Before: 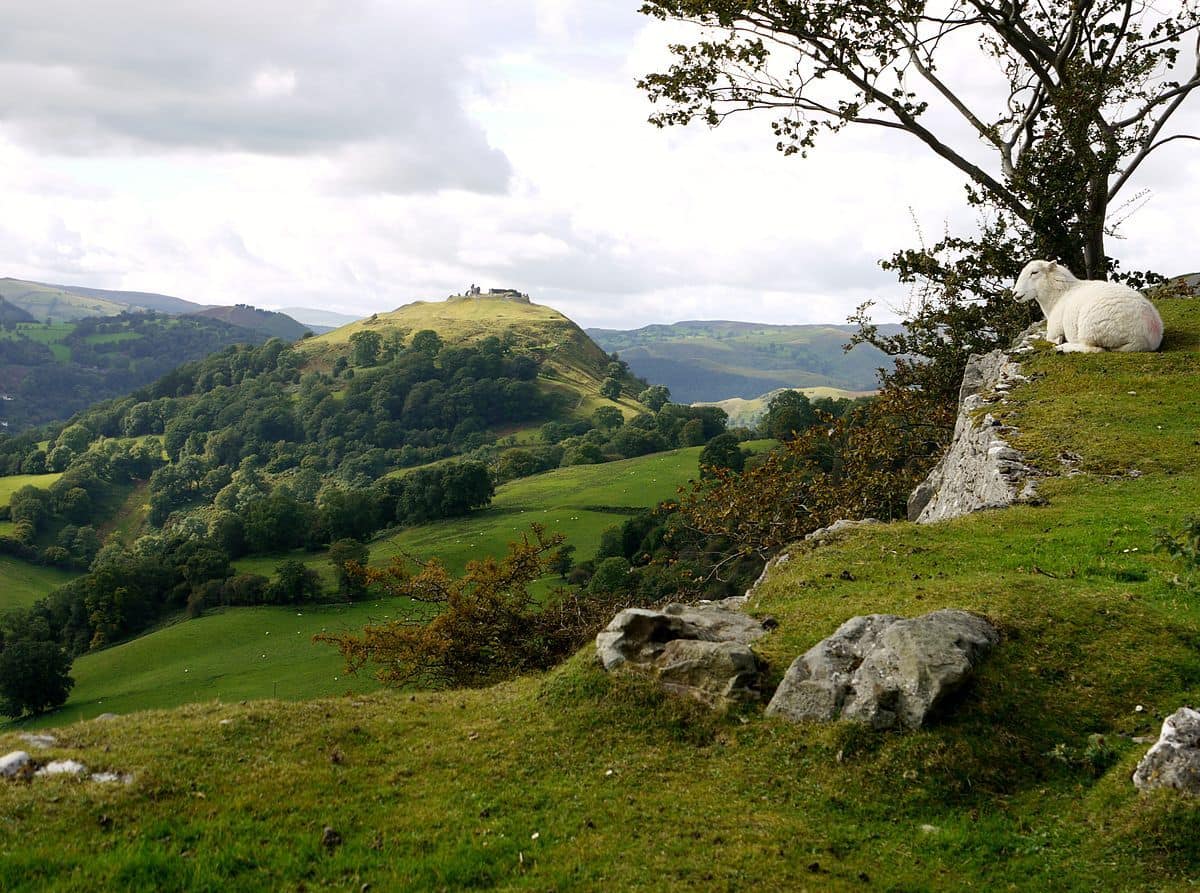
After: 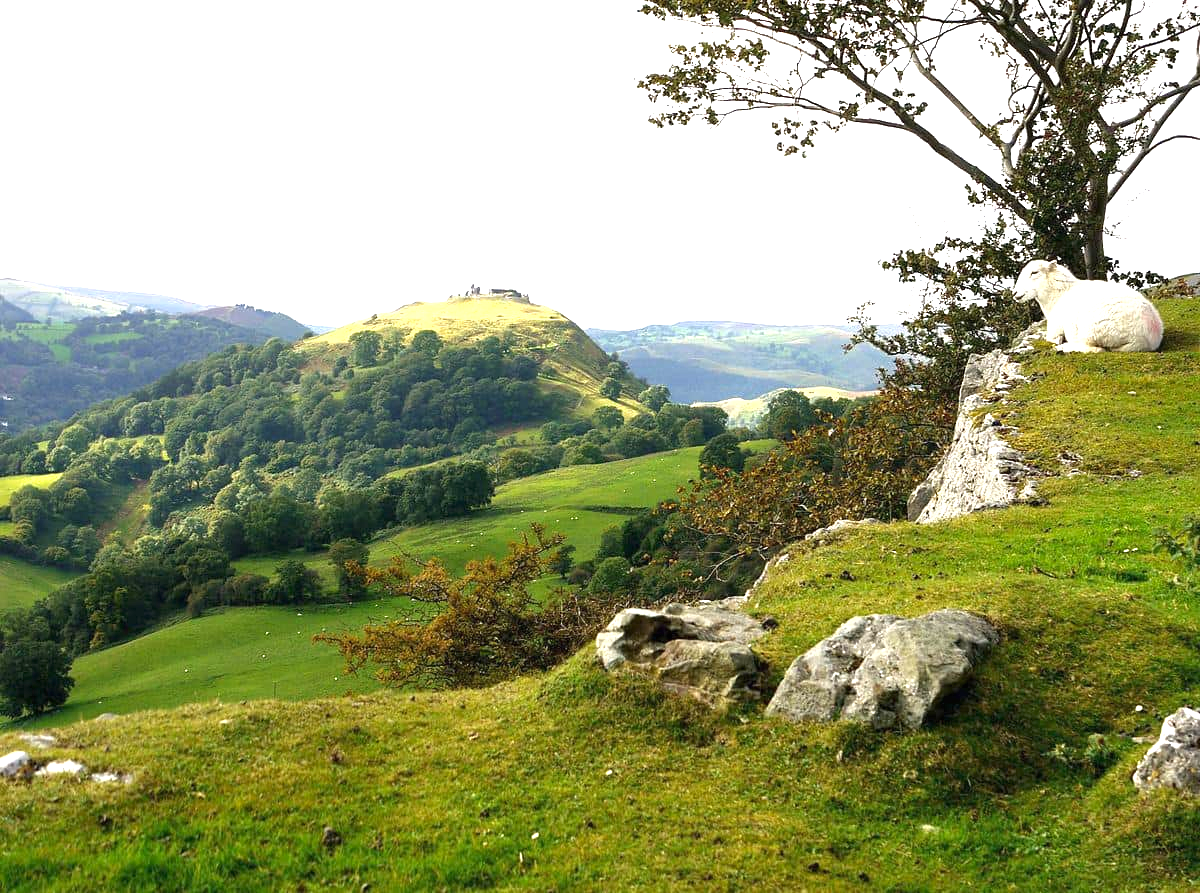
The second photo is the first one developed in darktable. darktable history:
exposure: black level correction 0, exposure 1.388 EV, compensate exposure bias true, compensate highlight preservation false
shadows and highlights: shadows 25, white point adjustment -3, highlights -30
